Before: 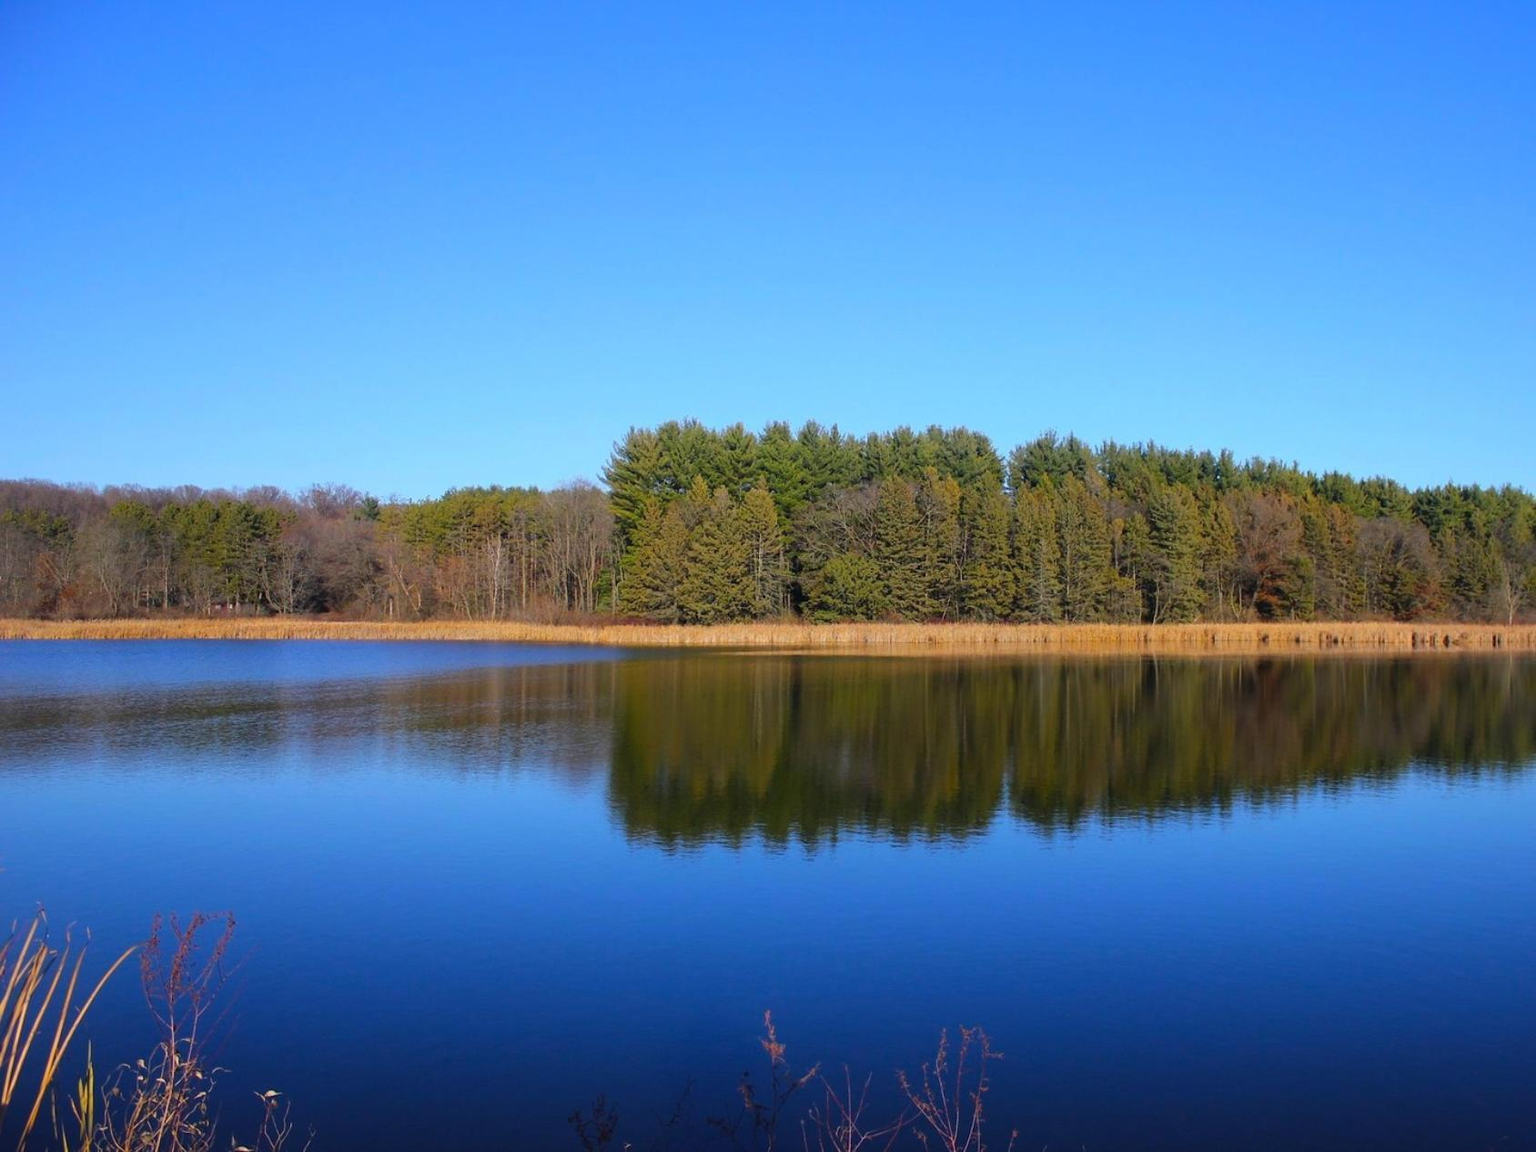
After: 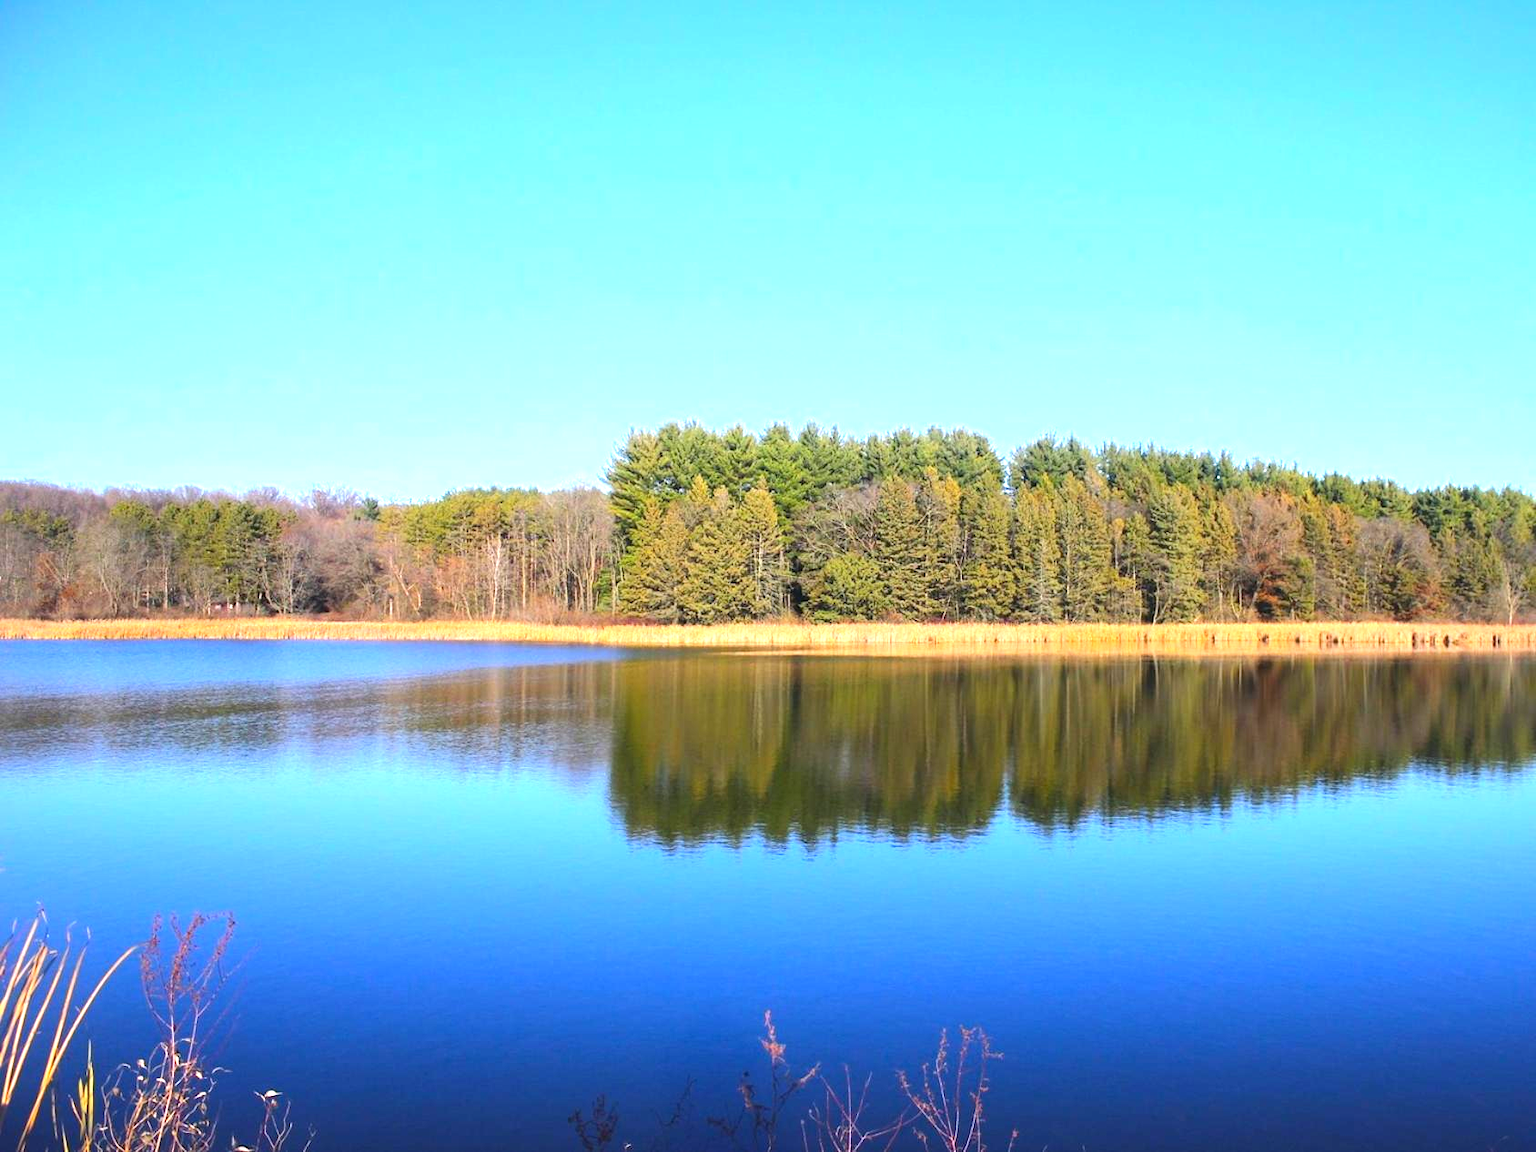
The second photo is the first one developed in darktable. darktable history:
contrast brightness saturation: contrast 0.101, brightness 0.024, saturation 0.021
exposure: black level correction 0, exposure 1.439 EV, compensate highlight preservation false
